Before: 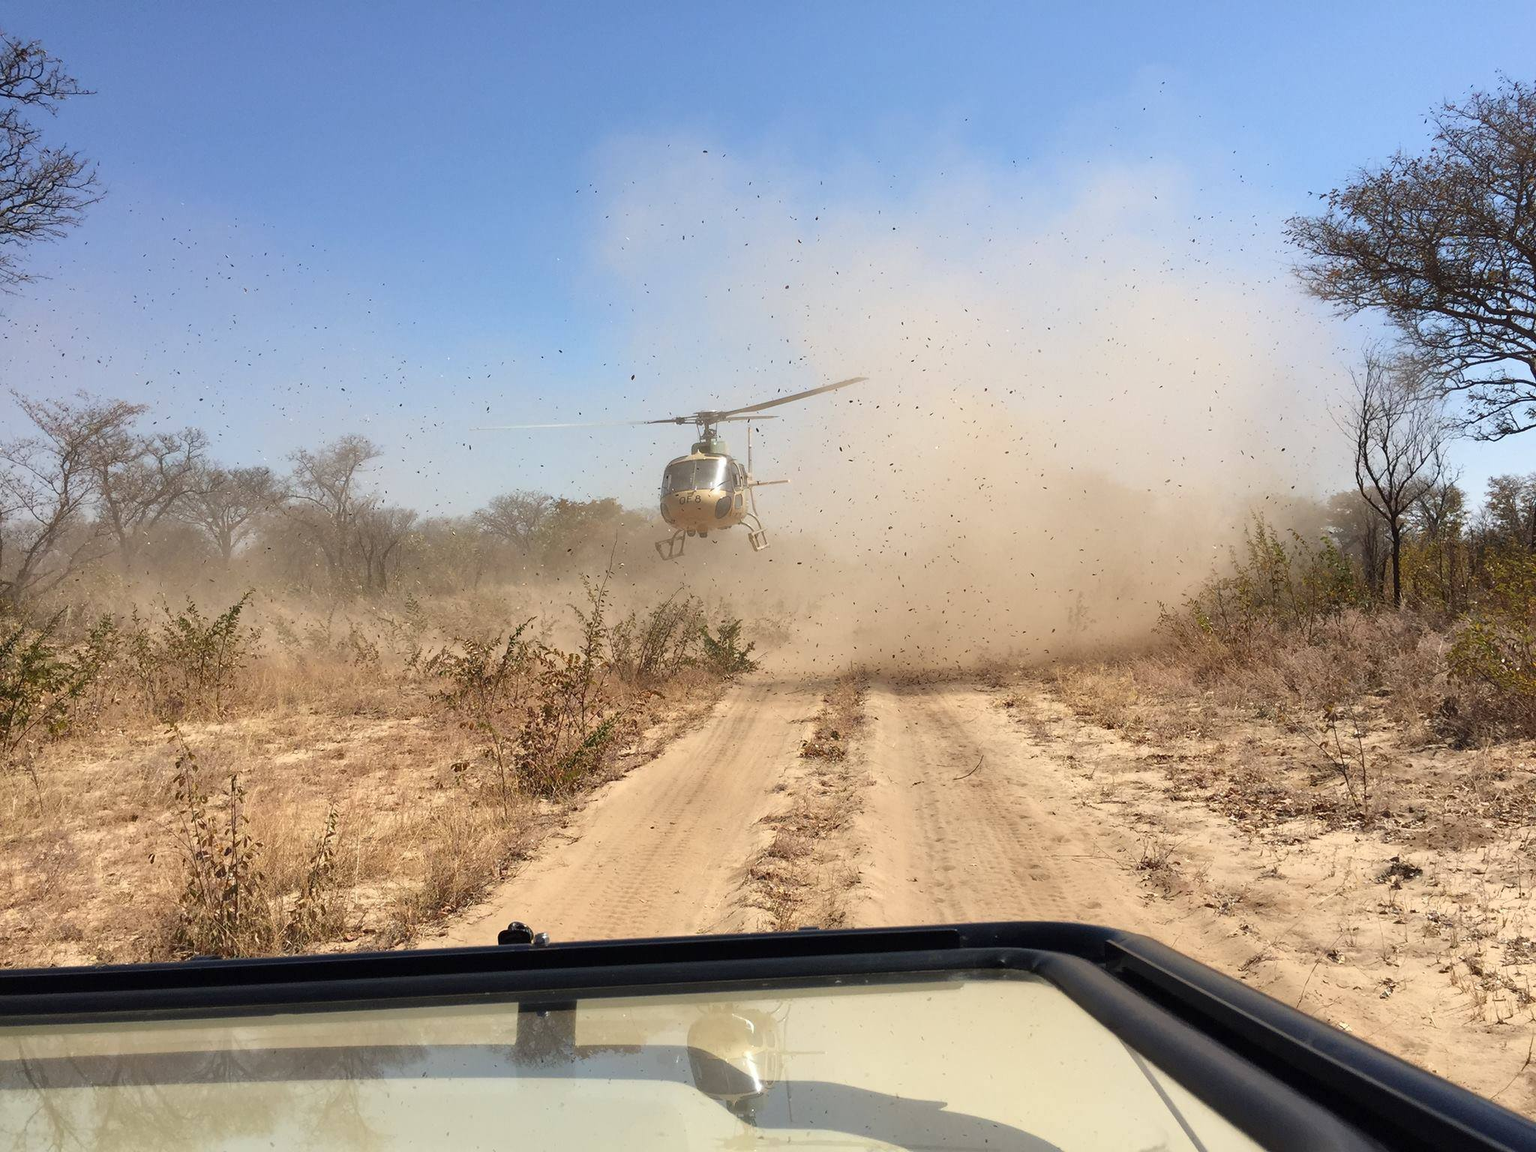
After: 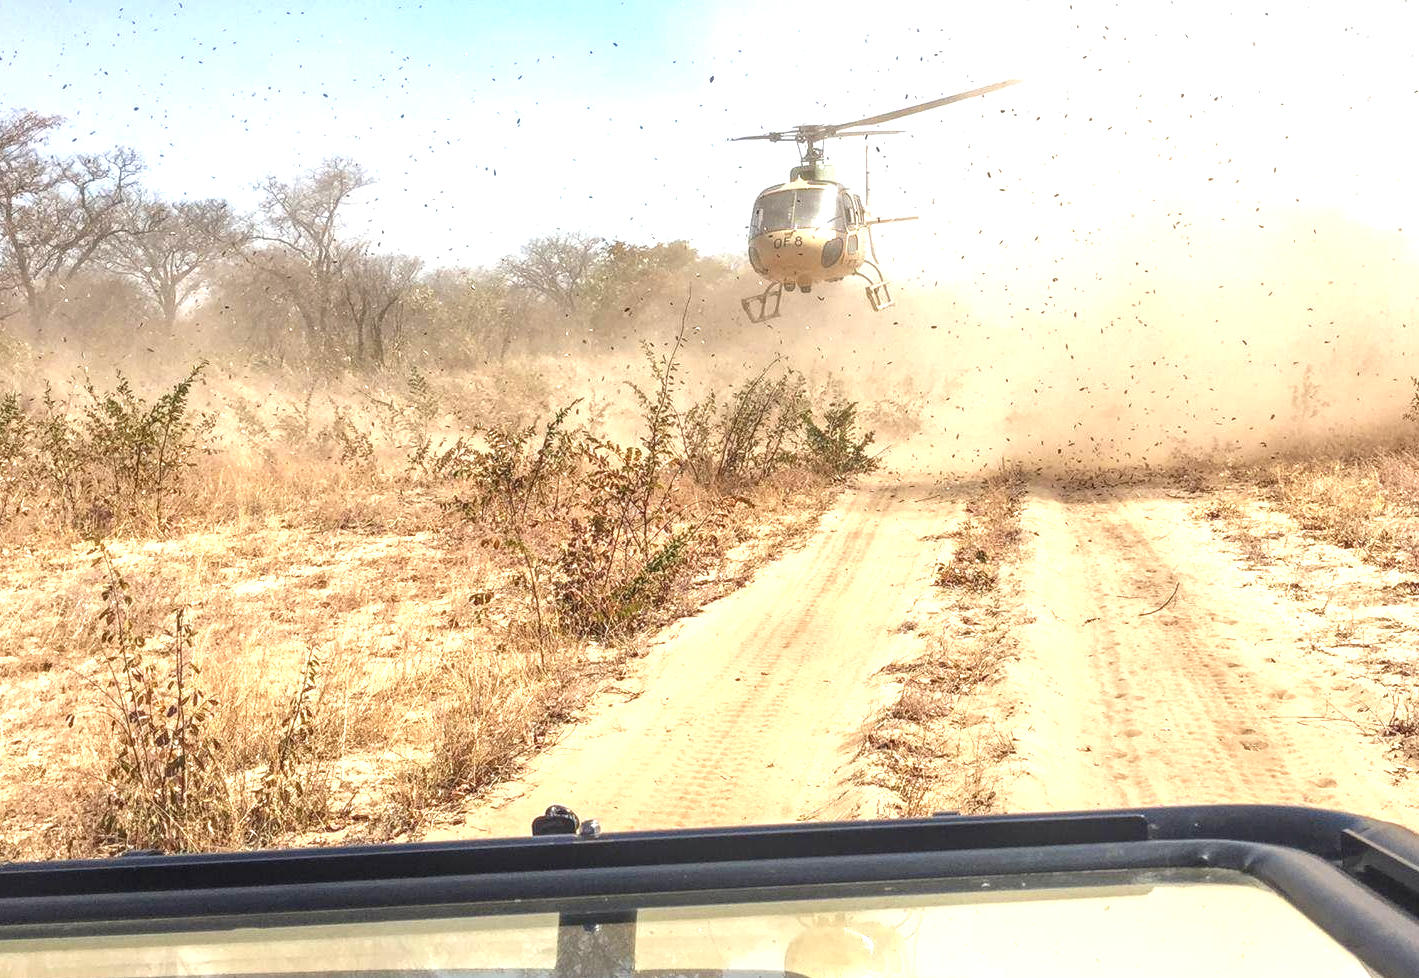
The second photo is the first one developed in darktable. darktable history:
crop: left 6.488%, top 27.668%, right 24.183%, bottom 8.656%
exposure: black level correction 0, exposure 1.1 EV, compensate exposure bias true, compensate highlight preservation false
local contrast: highlights 0%, shadows 0%, detail 133%
